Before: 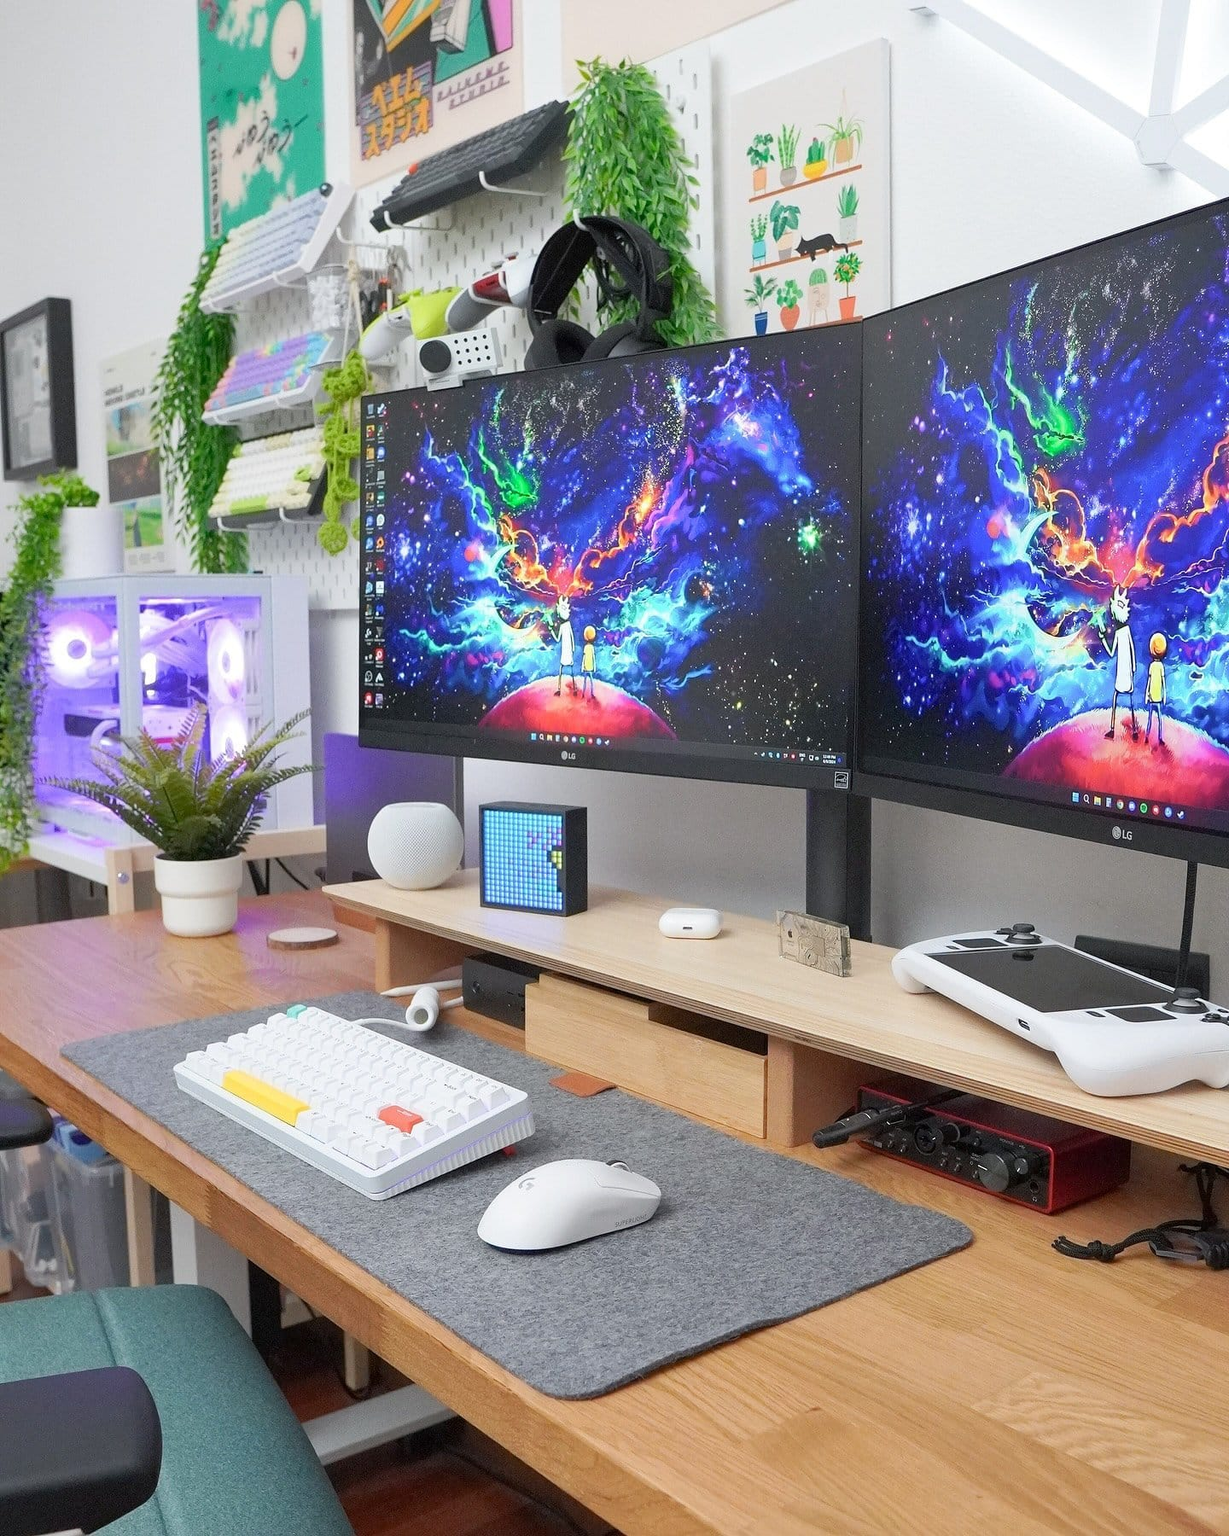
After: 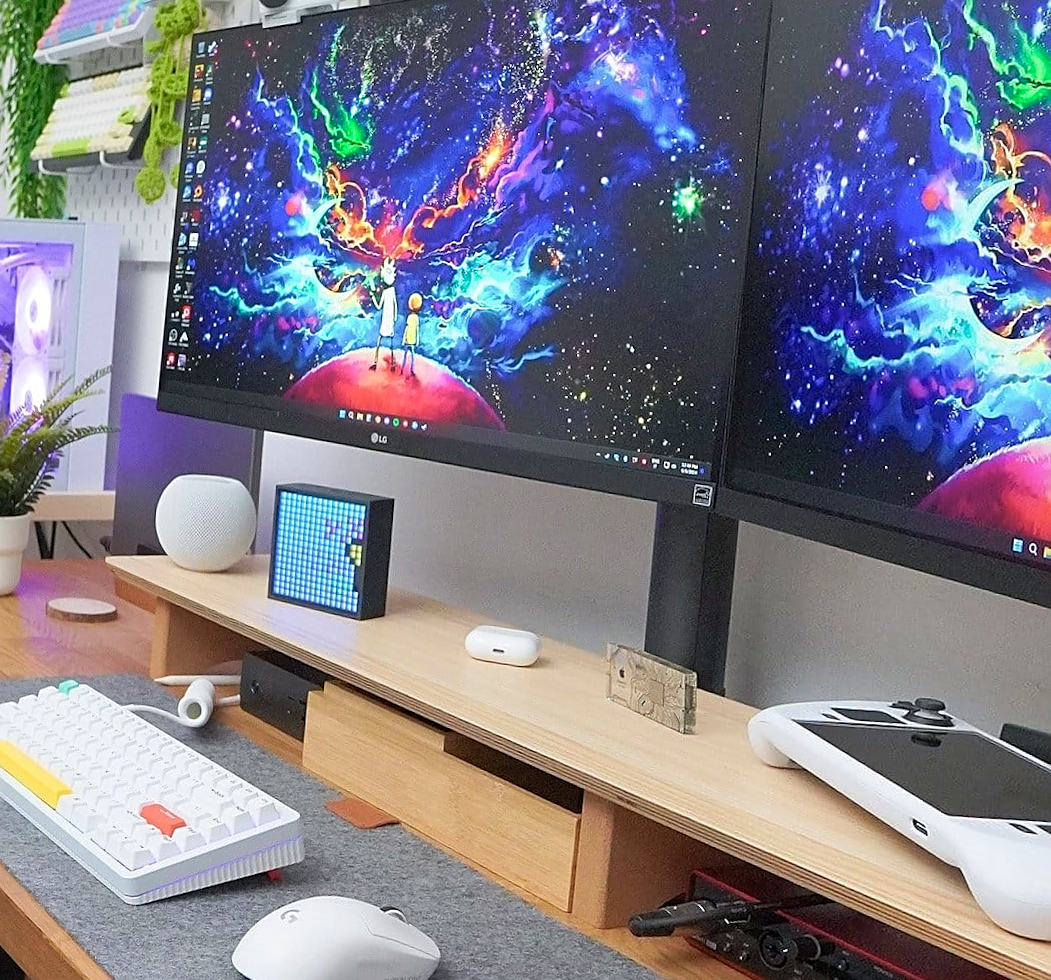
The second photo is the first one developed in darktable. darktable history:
velvia: on, module defaults
crop and rotate: angle -3.37°, left 9.79%, top 20.73%, right 12.42%, bottom 11.82%
sharpen: on, module defaults
rotate and perspective: rotation 1.69°, lens shift (vertical) -0.023, lens shift (horizontal) -0.291, crop left 0.025, crop right 0.988, crop top 0.092, crop bottom 0.842
